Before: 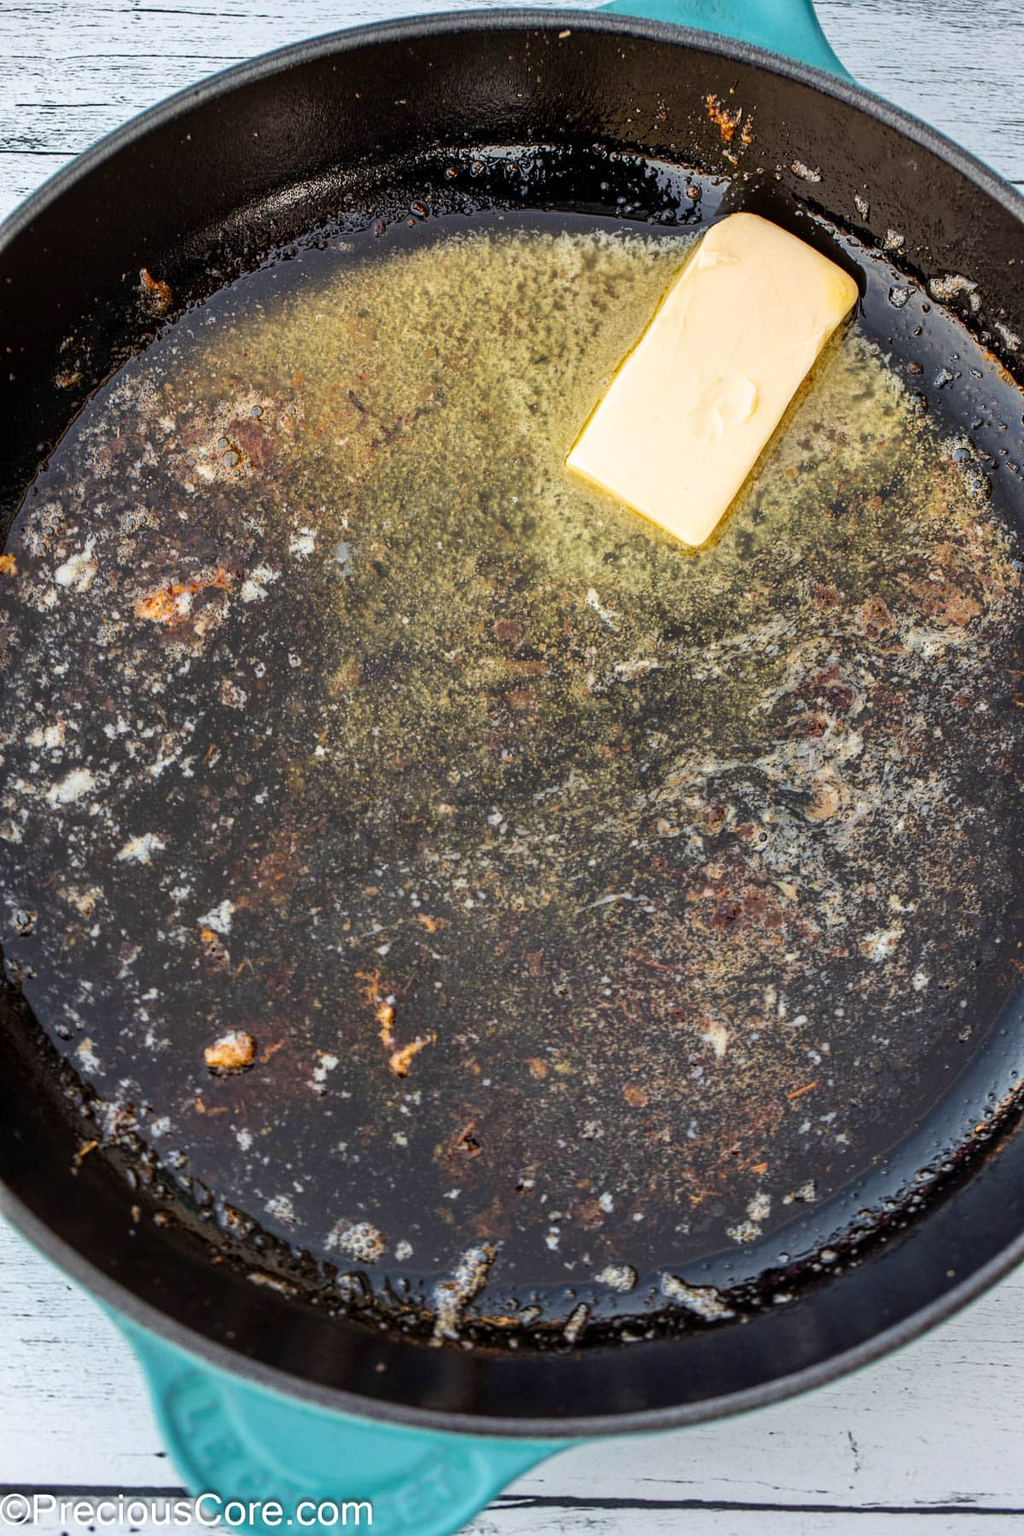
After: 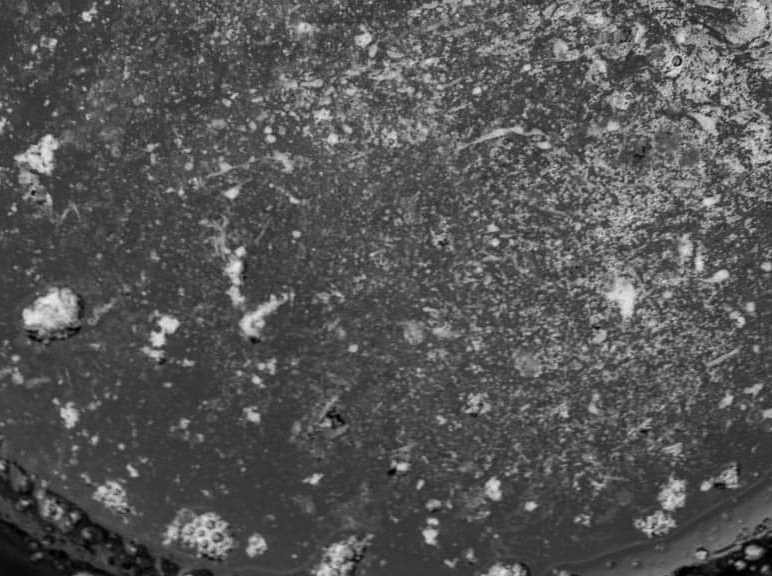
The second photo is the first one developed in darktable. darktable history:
monochrome: on, module defaults
crop: left 18.091%, top 51.13%, right 17.525%, bottom 16.85%
